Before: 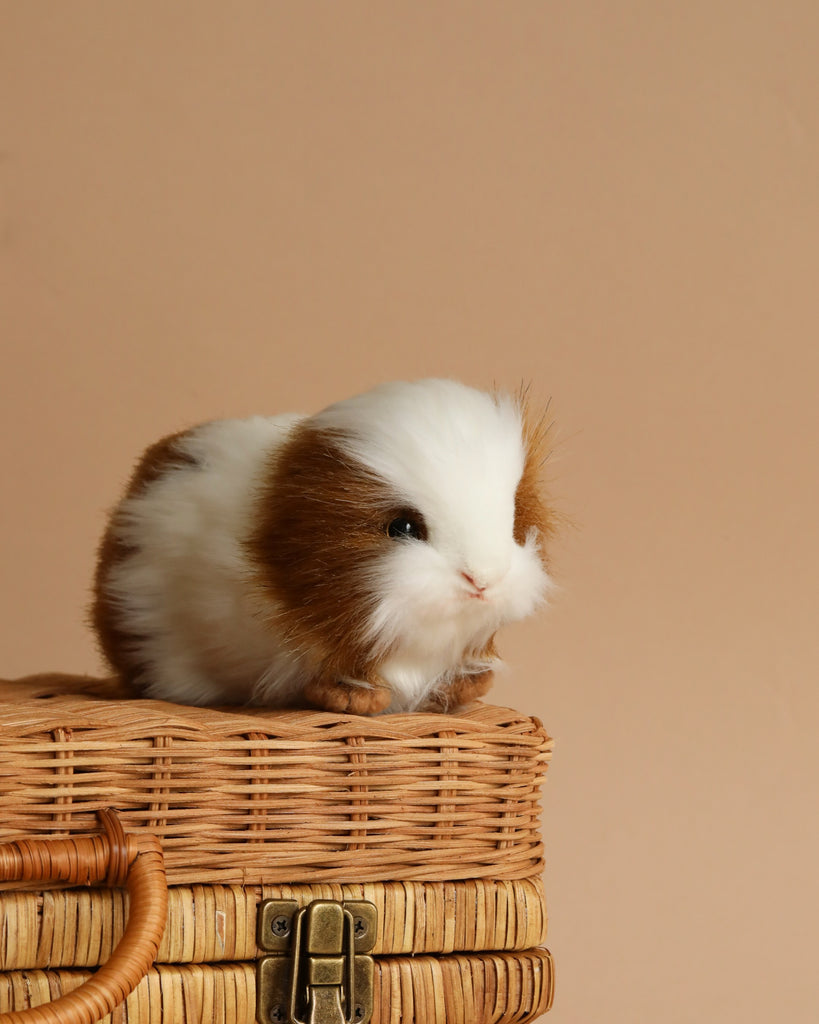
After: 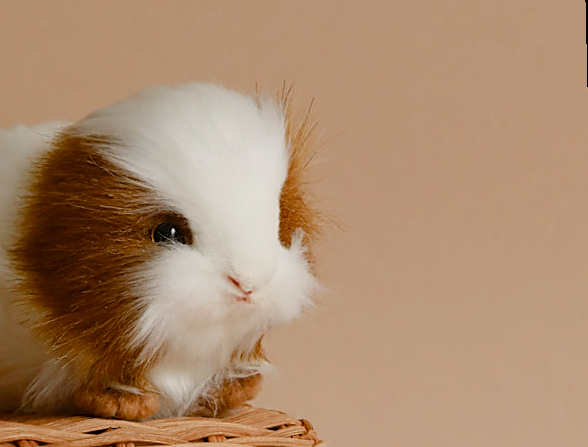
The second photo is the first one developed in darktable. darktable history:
color balance rgb: shadows lift › chroma 1%, shadows lift › hue 113°, highlights gain › chroma 0.2%, highlights gain › hue 333°, perceptual saturation grading › global saturation 20%, perceptual saturation grading › highlights -50%, perceptual saturation grading › shadows 25%, contrast -10%
sharpen: on, module defaults
rotate and perspective: rotation -1.32°, lens shift (horizontal) -0.031, crop left 0.015, crop right 0.985, crop top 0.047, crop bottom 0.982
crop and rotate: left 27.938%, top 27.046%, bottom 27.046%
